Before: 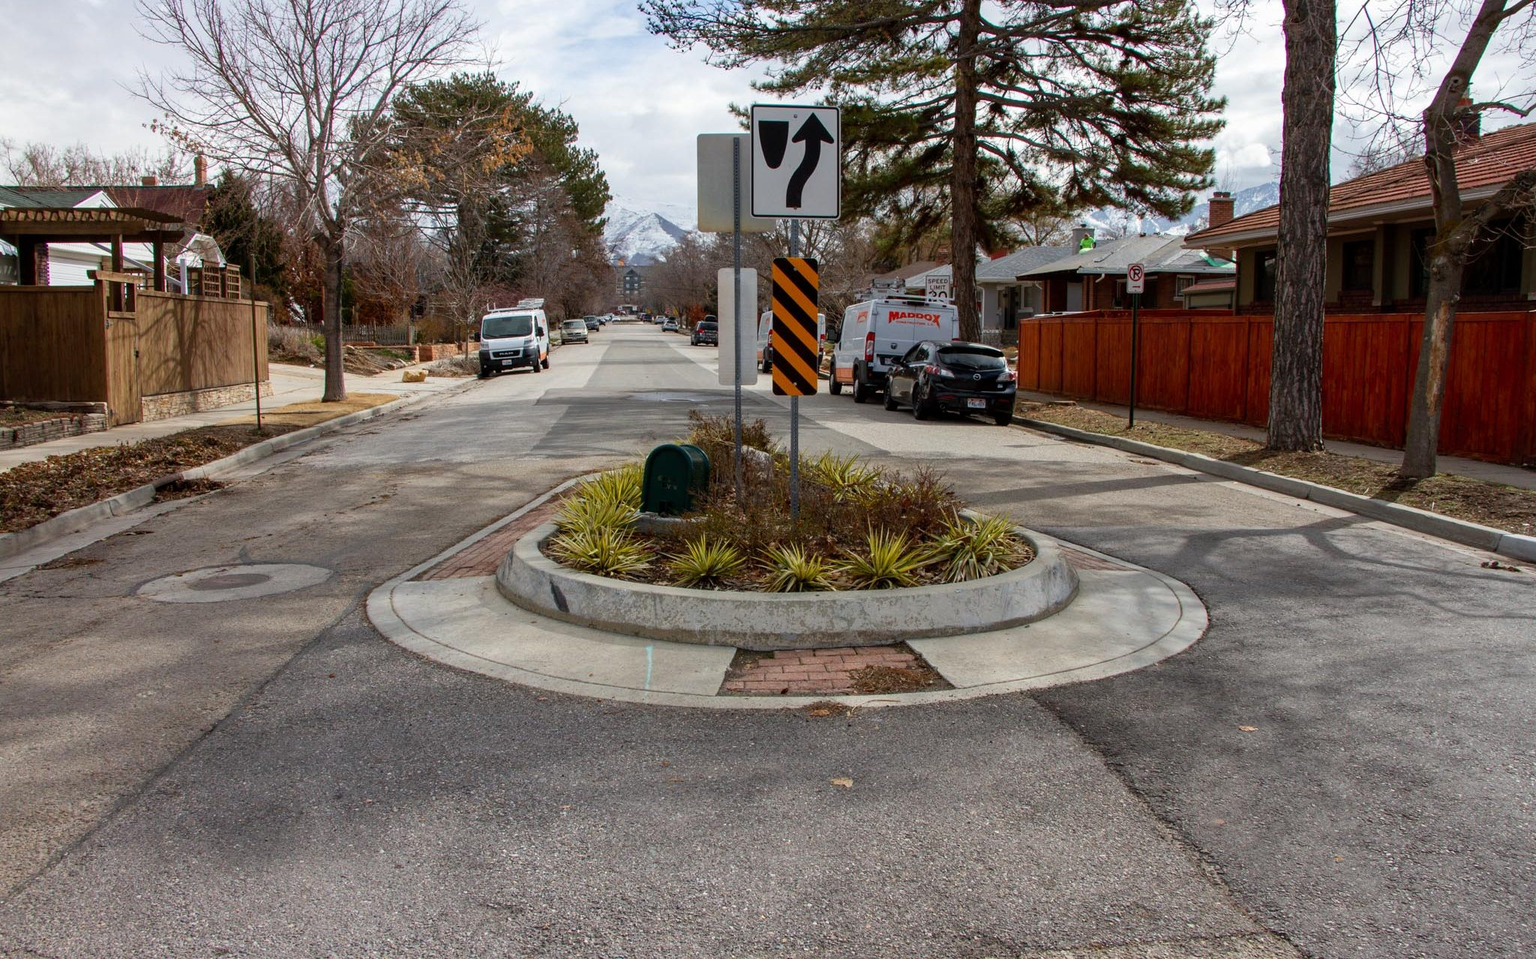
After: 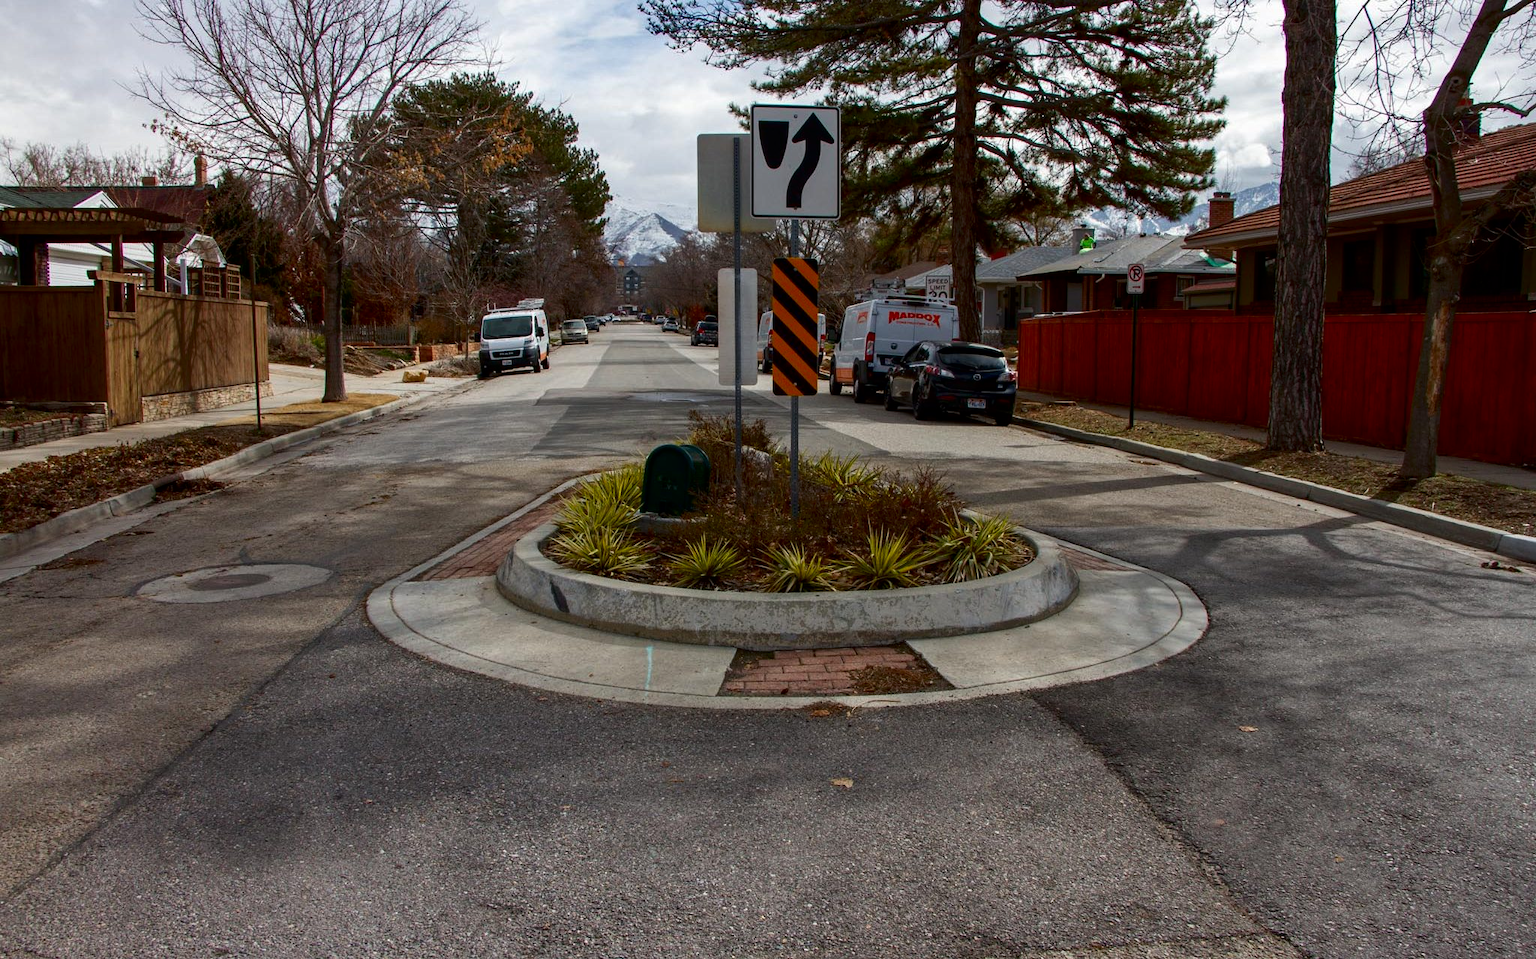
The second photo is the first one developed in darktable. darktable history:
contrast brightness saturation: brightness -0.205, saturation 0.077
